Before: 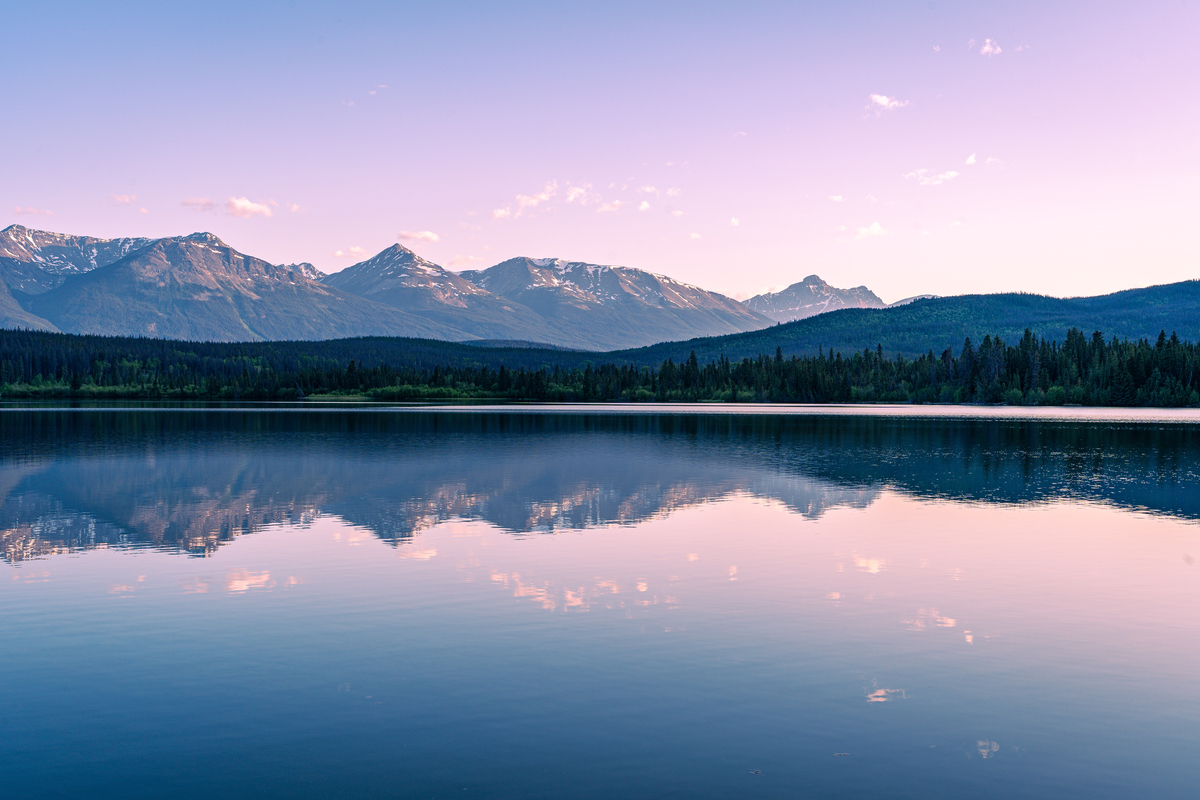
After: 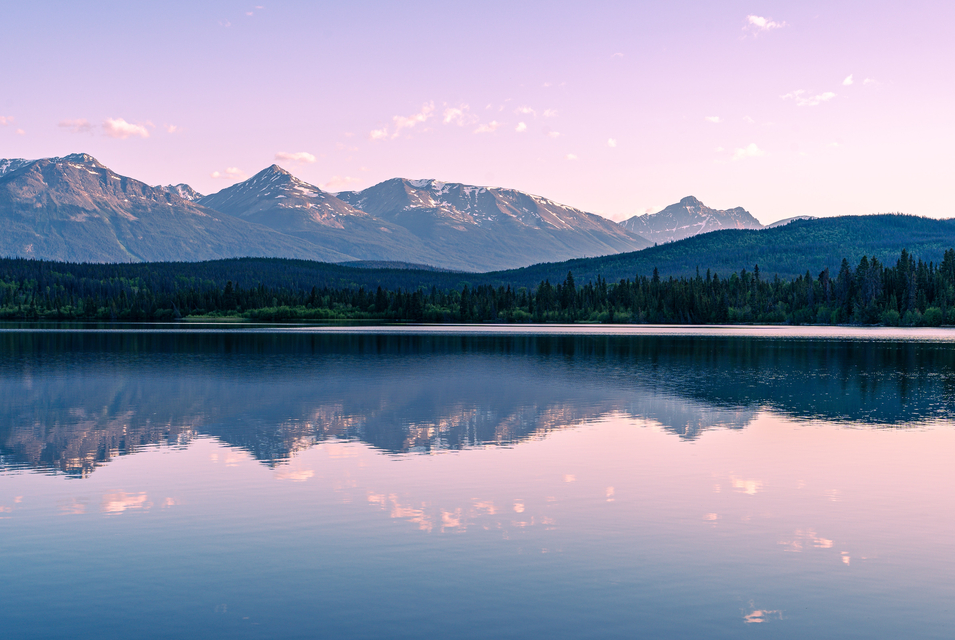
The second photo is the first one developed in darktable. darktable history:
crop and rotate: left 10.303%, top 10.058%, right 10.069%, bottom 9.864%
